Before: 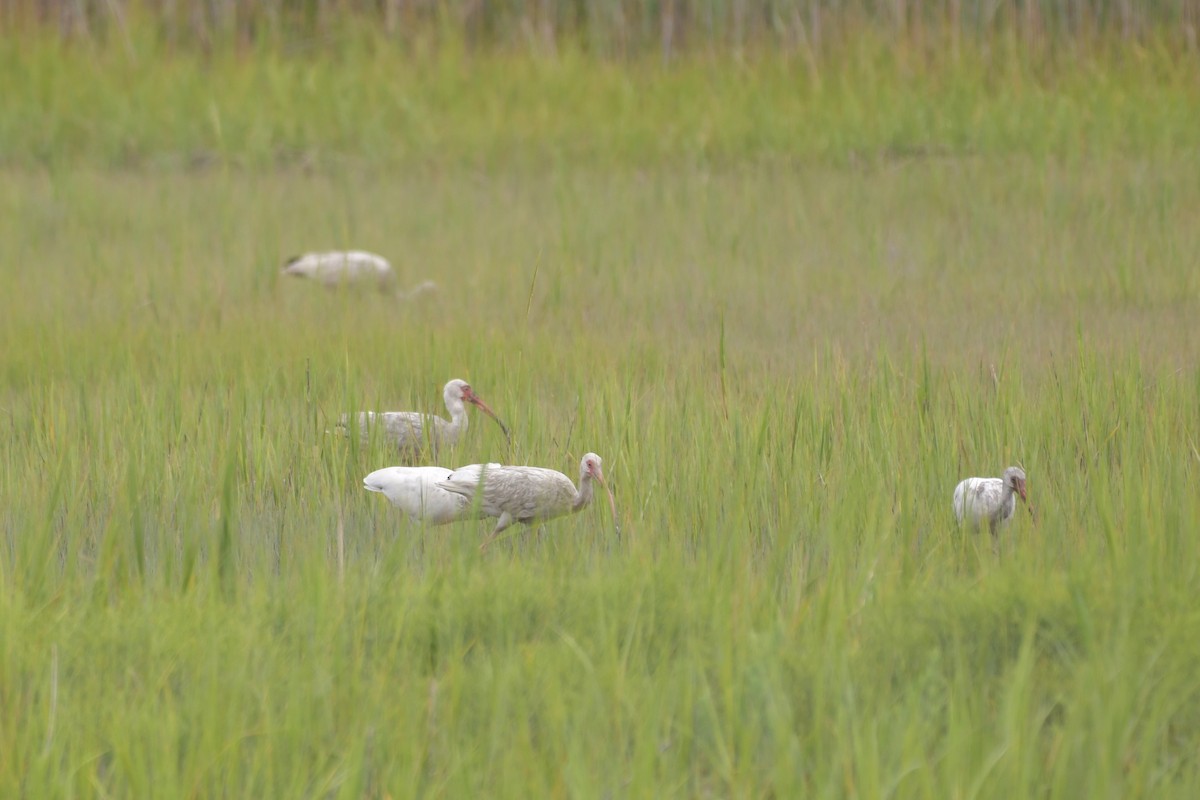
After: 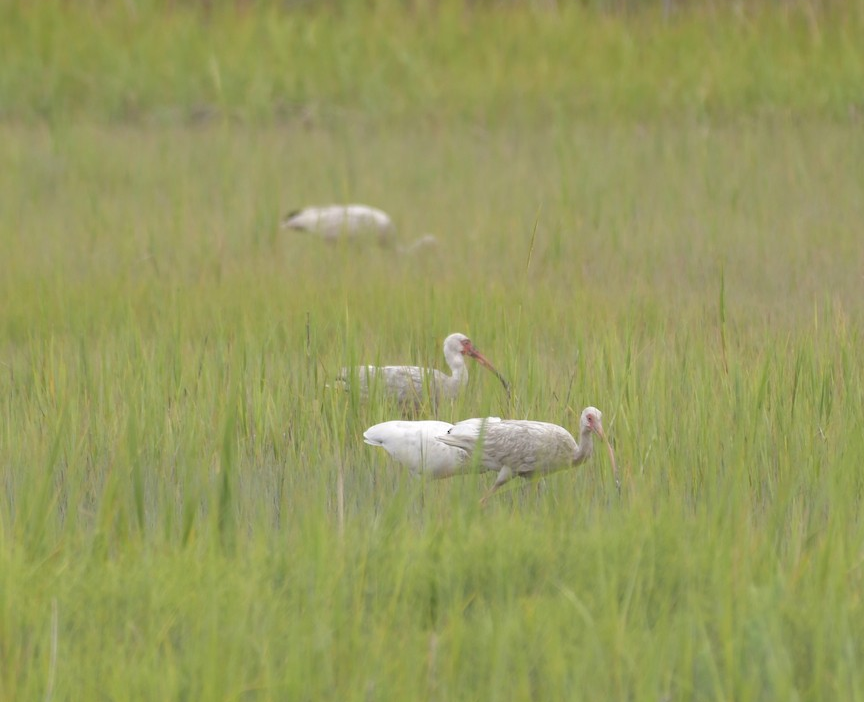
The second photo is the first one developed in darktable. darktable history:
crop: top 5.803%, right 27.864%, bottom 5.804%
